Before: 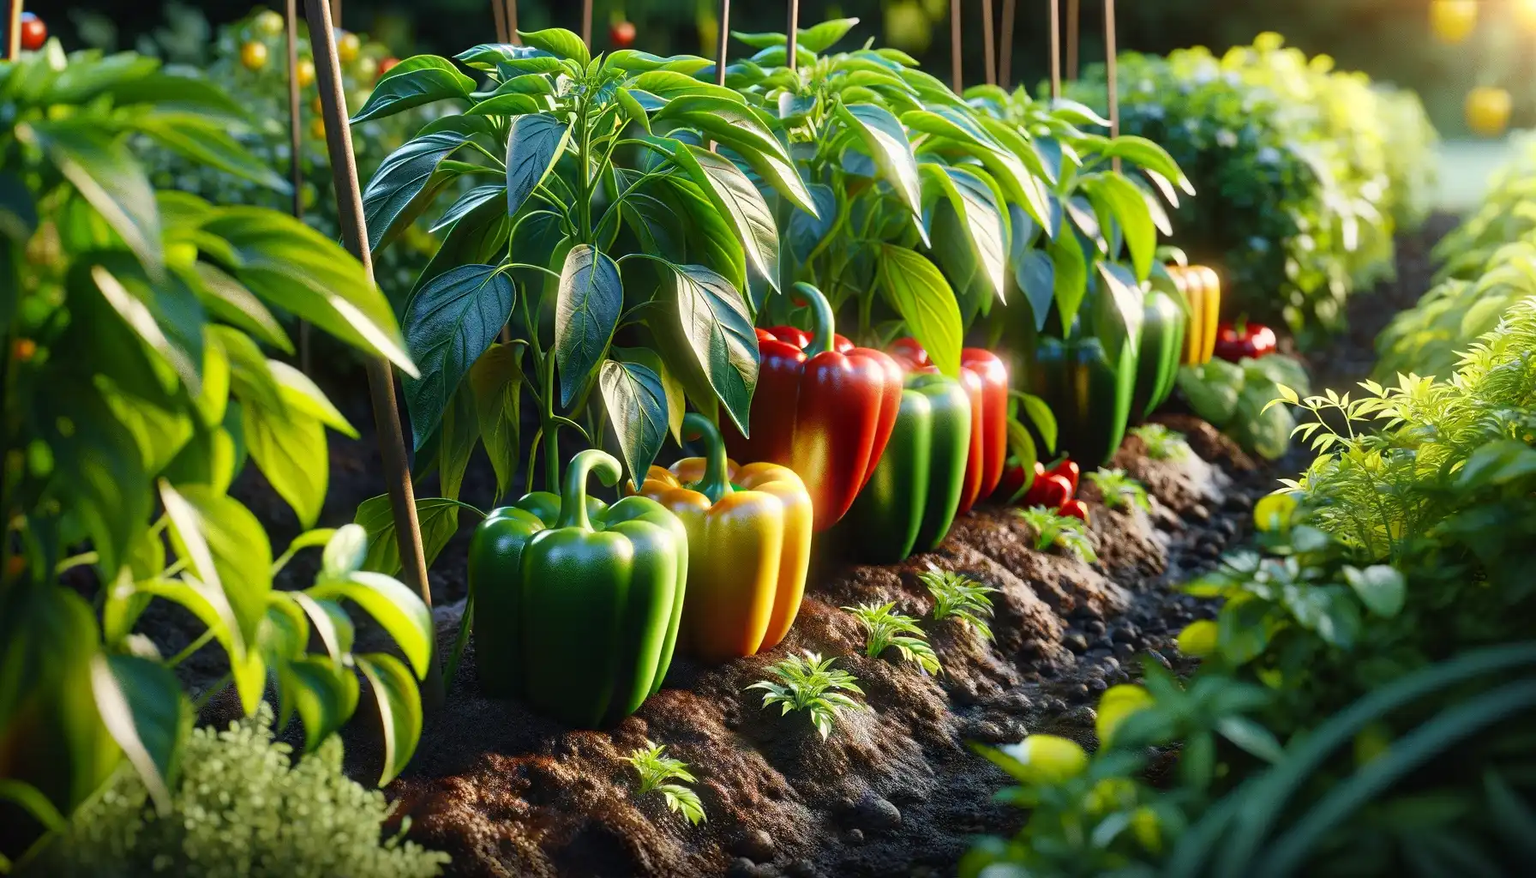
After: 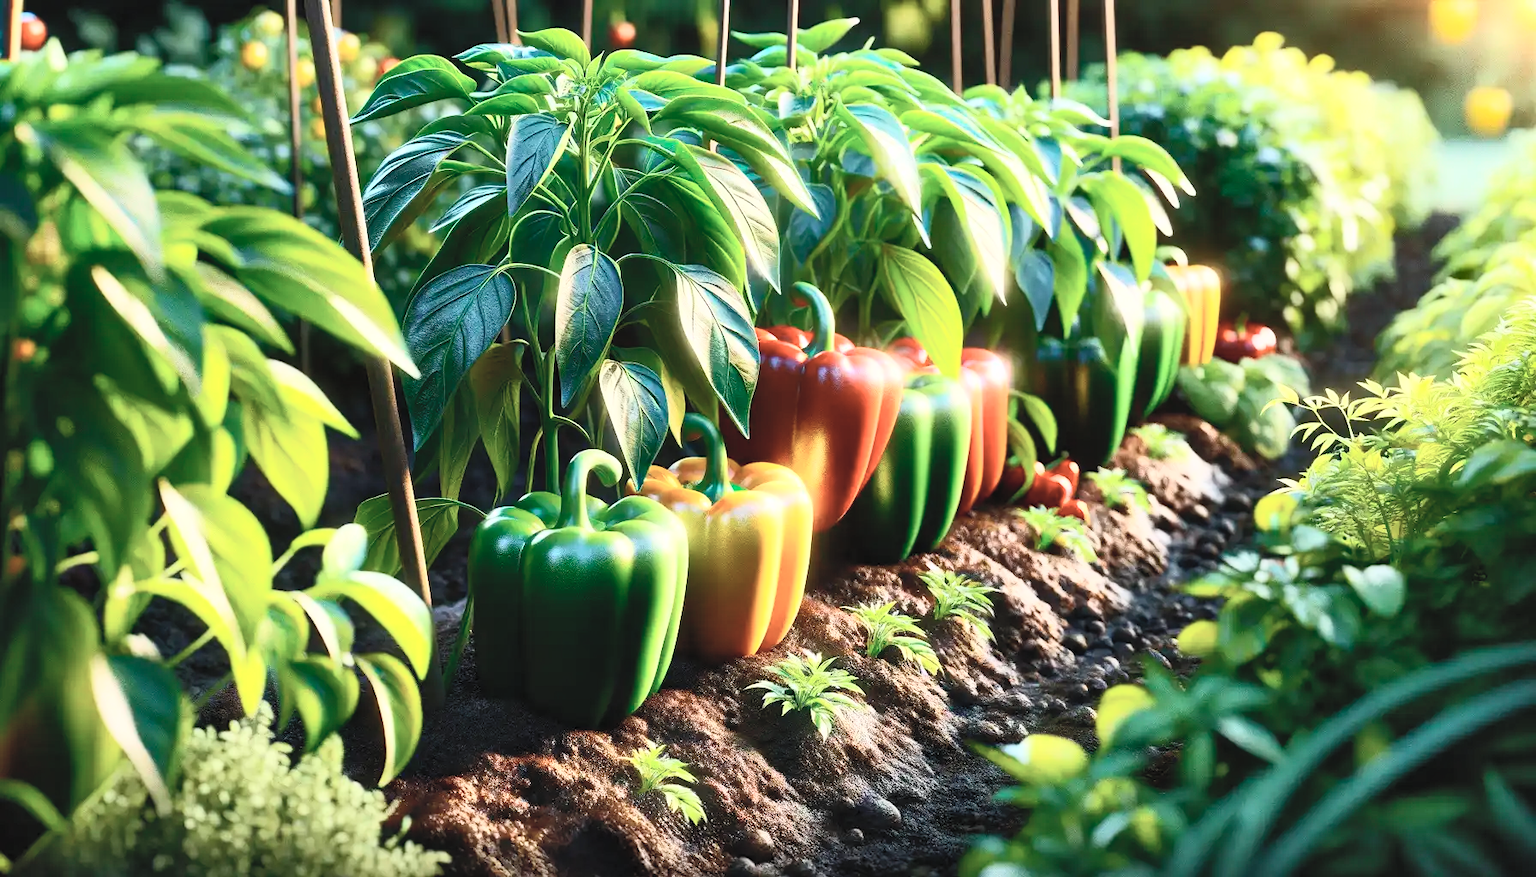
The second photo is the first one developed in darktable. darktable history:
shadows and highlights: white point adjustment 0.067, soften with gaussian
contrast brightness saturation: contrast 0.439, brightness 0.551, saturation -0.19
